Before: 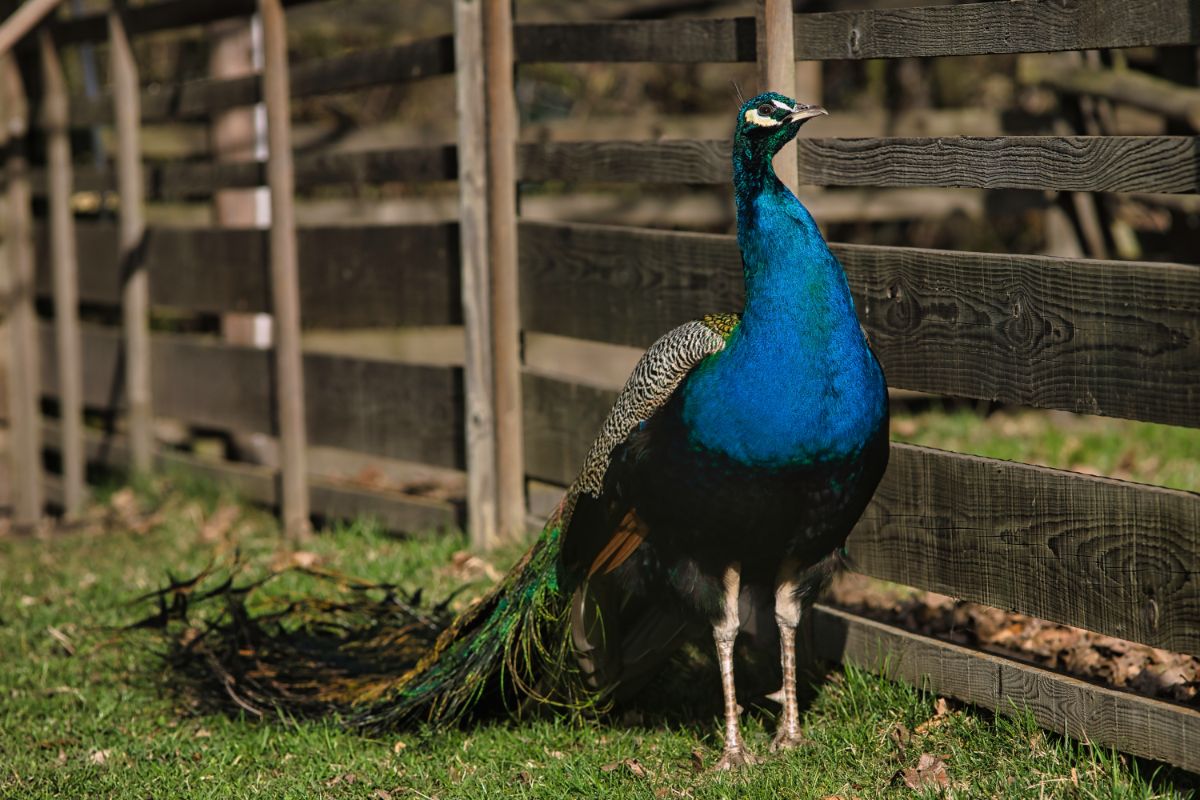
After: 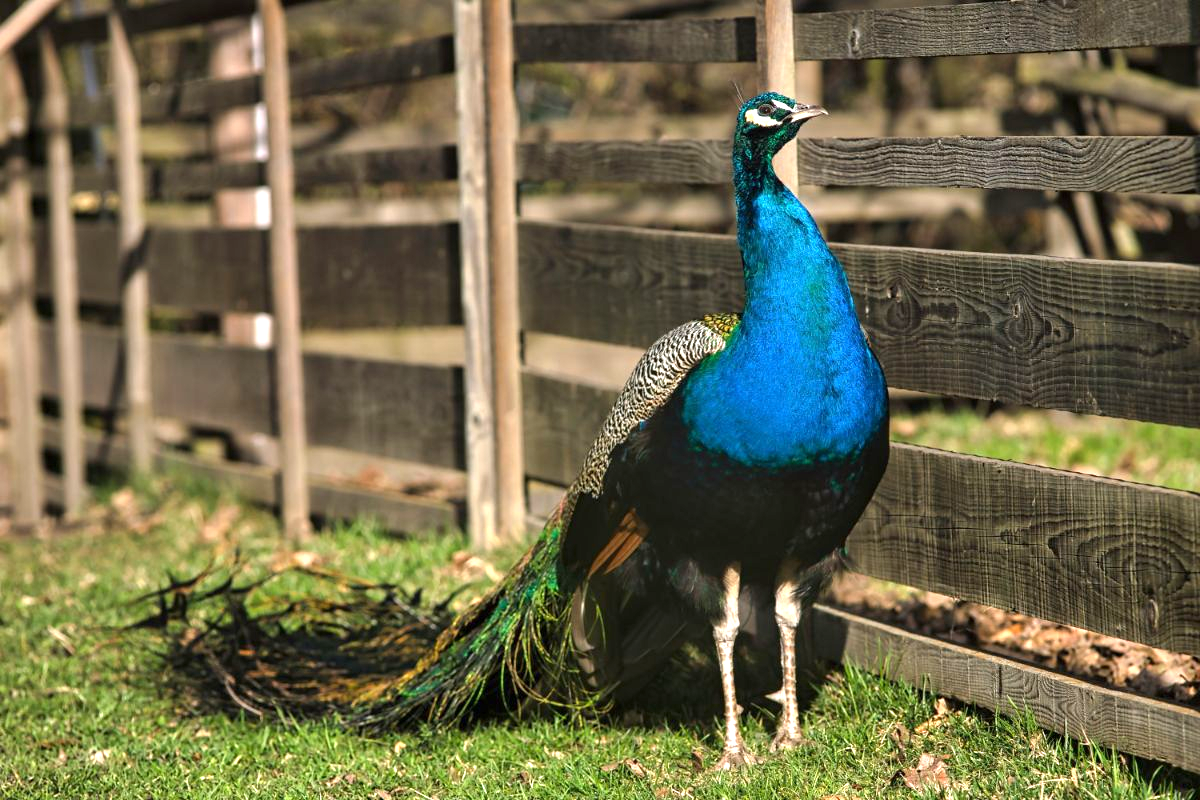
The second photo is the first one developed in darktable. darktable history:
exposure: black level correction 0.001, exposure 1.132 EV, compensate highlight preservation false
